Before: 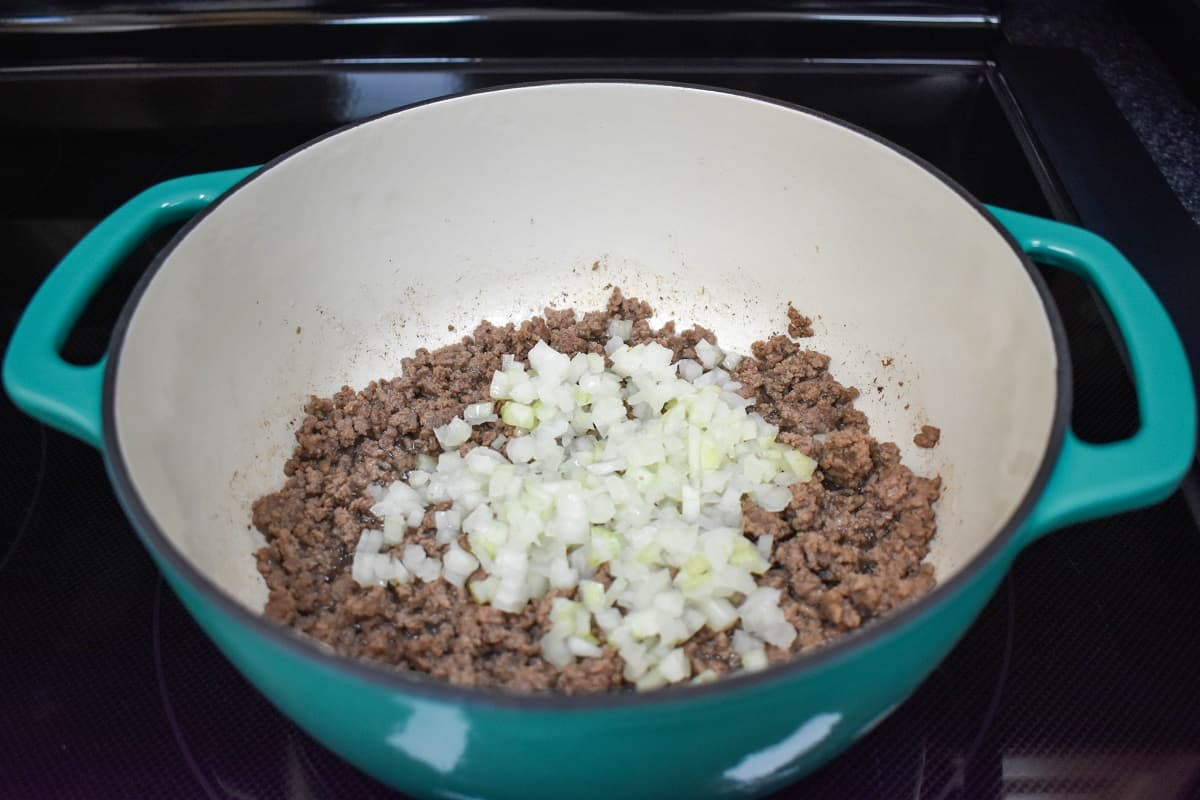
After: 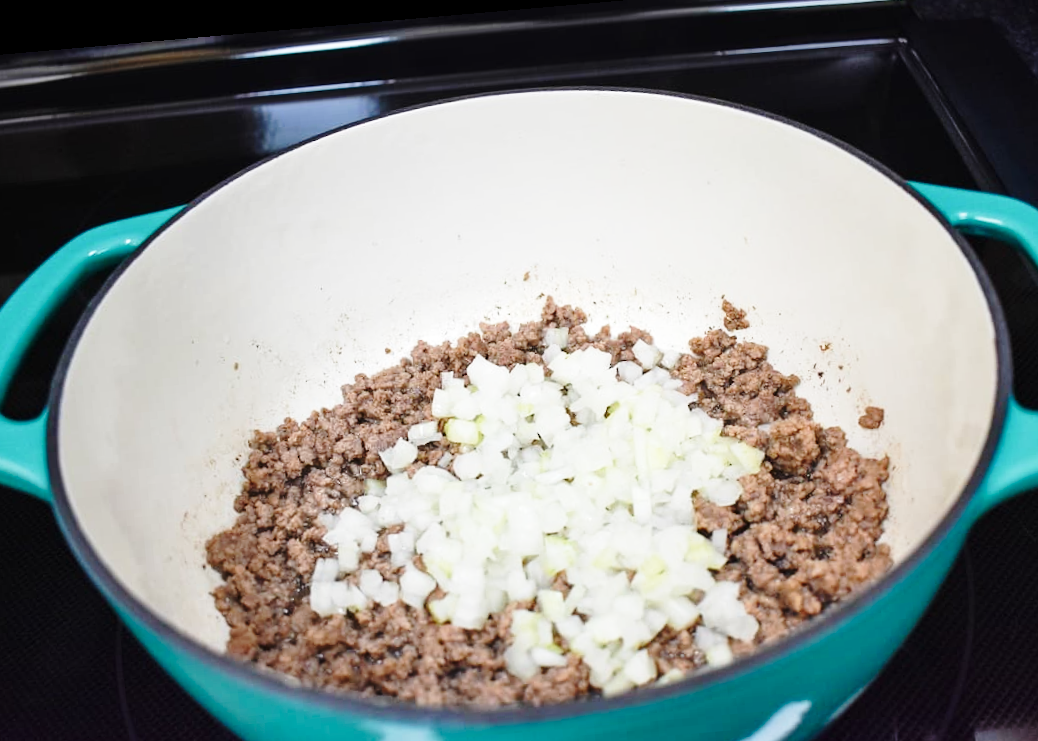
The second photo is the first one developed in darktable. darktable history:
base curve: curves: ch0 [(0, 0) (0.028, 0.03) (0.121, 0.232) (0.46, 0.748) (0.859, 0.968) (1, 1)], preserve colors none
crop and rotate: left 7.196%, top 4.574%, right 10.605%, bottom 13.178%
rotate and perspective: rotation -4.98°, automatic cropping off
